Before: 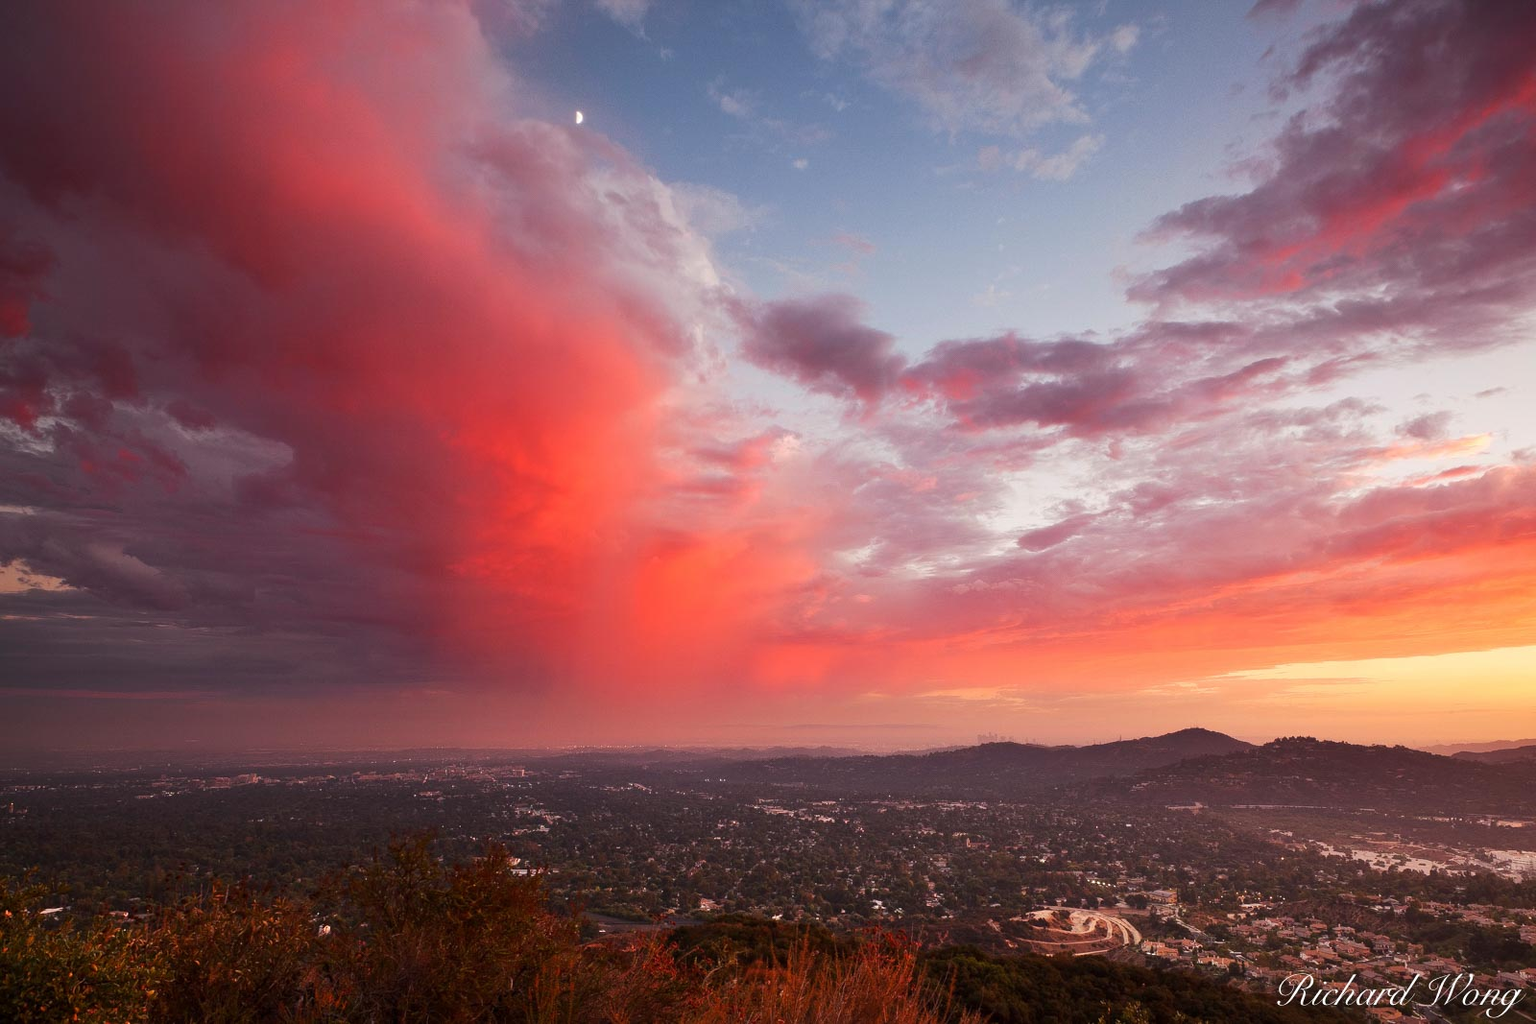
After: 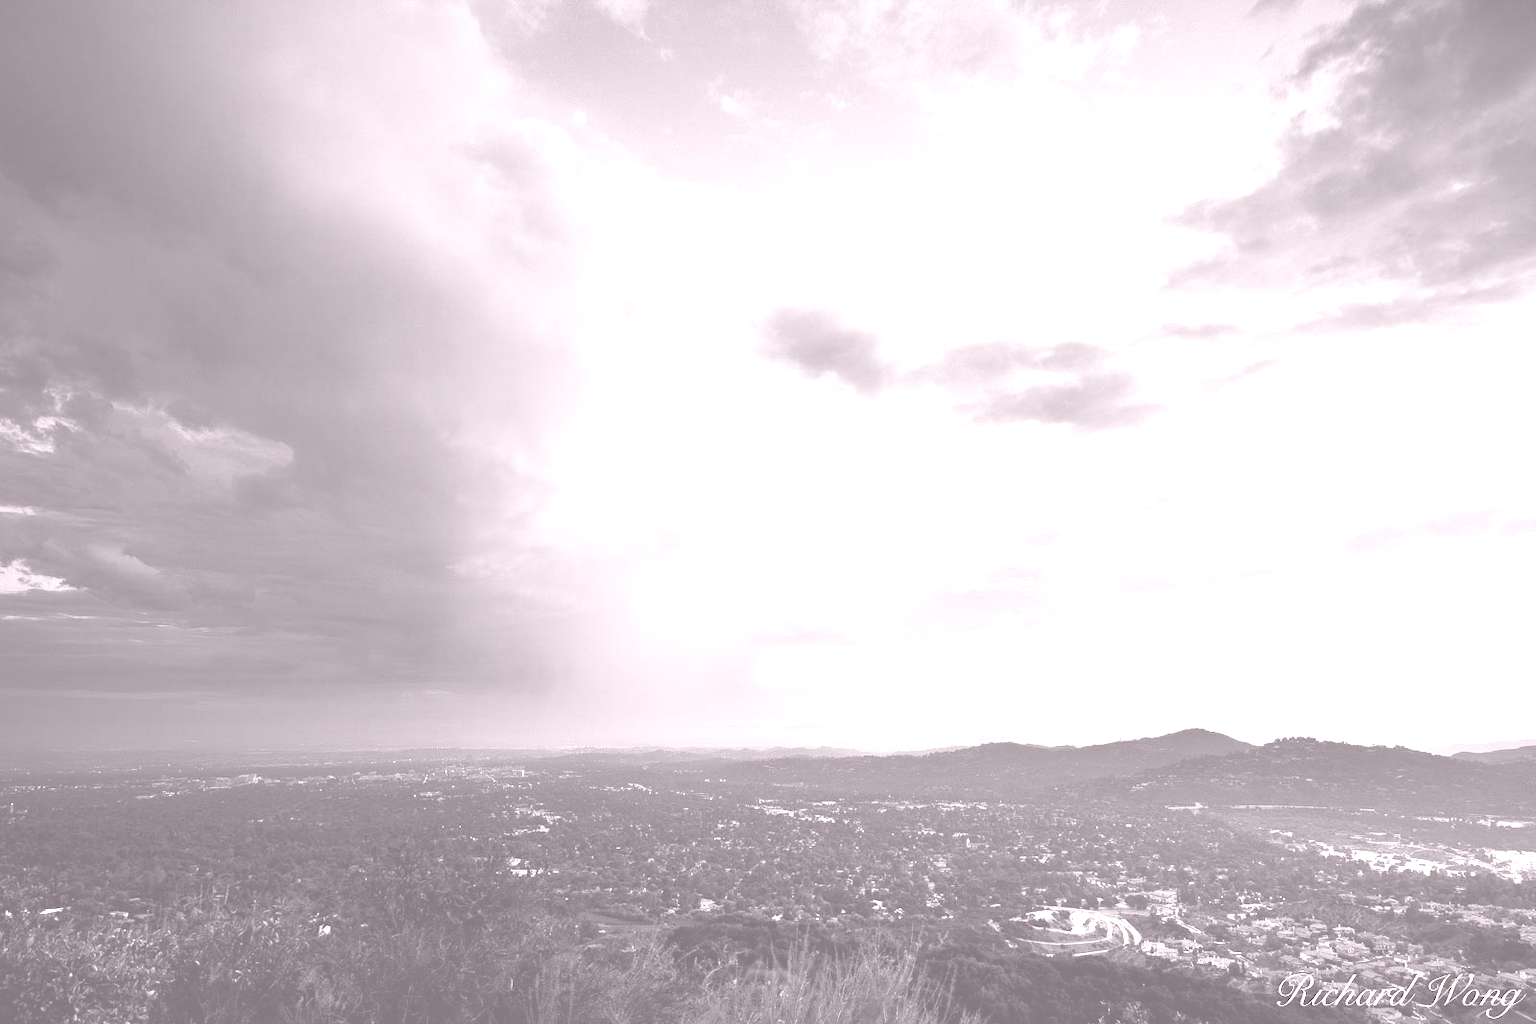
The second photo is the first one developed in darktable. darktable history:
tone curve: curves: ch0 [(0, 0) (0.068, 0.031) (0.175, 0.132) (0.337, 0.304) (0.498, 0.511) (0.748, 0.762) (0.993, 0.954)]; ch1 [(0, 0) (0.294, 0.184) (0.359, 0.34) (0.362, 0.35) (0.43, 0.41) (0.469, 0.453) (0.495, 0.489) (0.54, 0.563) (0.612, 0.641) (1, 1)]; ch2 [(0, 0) (0.431, 0.419) (0.495, 0.502) (0.524, 0.534) (0.557, 0.56) (0.634, 0.654) (0.728, 0.722) (1, 1)], color space Lab, independent channels, preserve colors none
velvia: on, module defaults
colorize: hue 25.2°, saturation 83%, source mix 82%, lightness 79%, version 1
